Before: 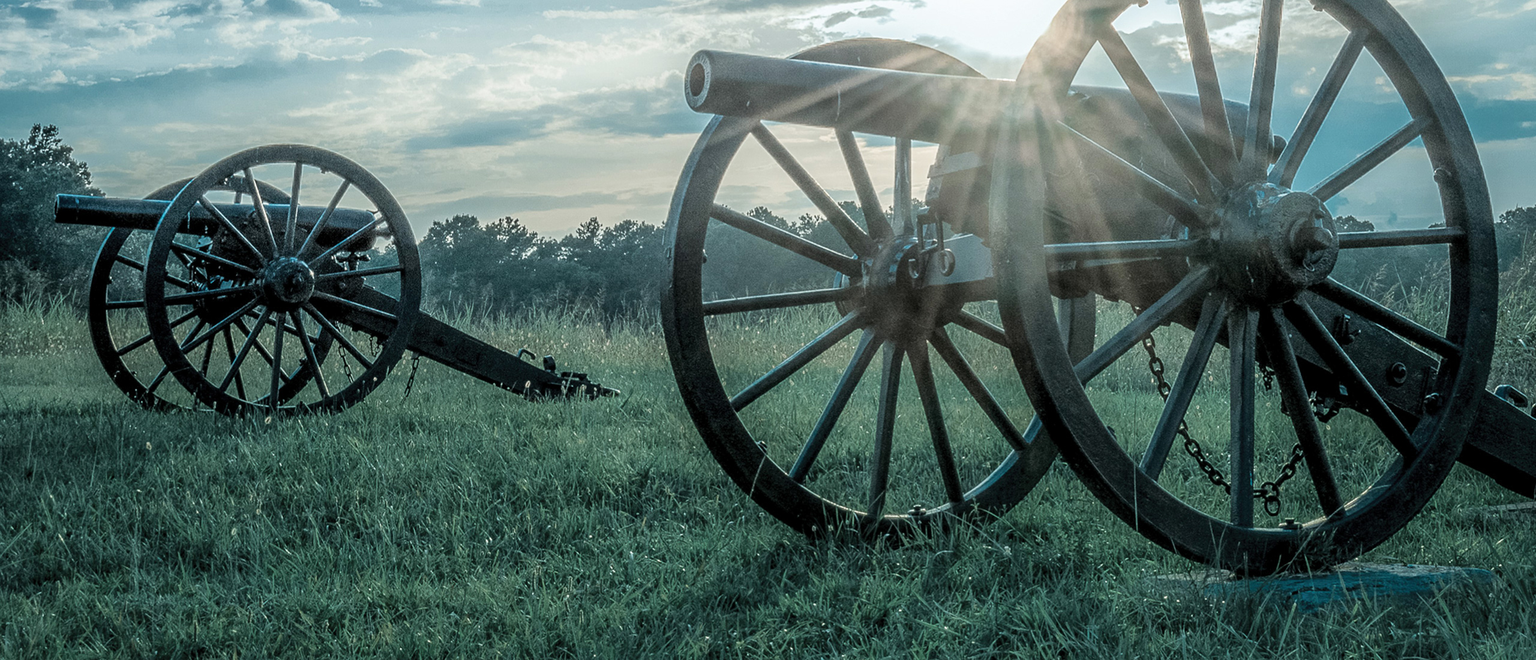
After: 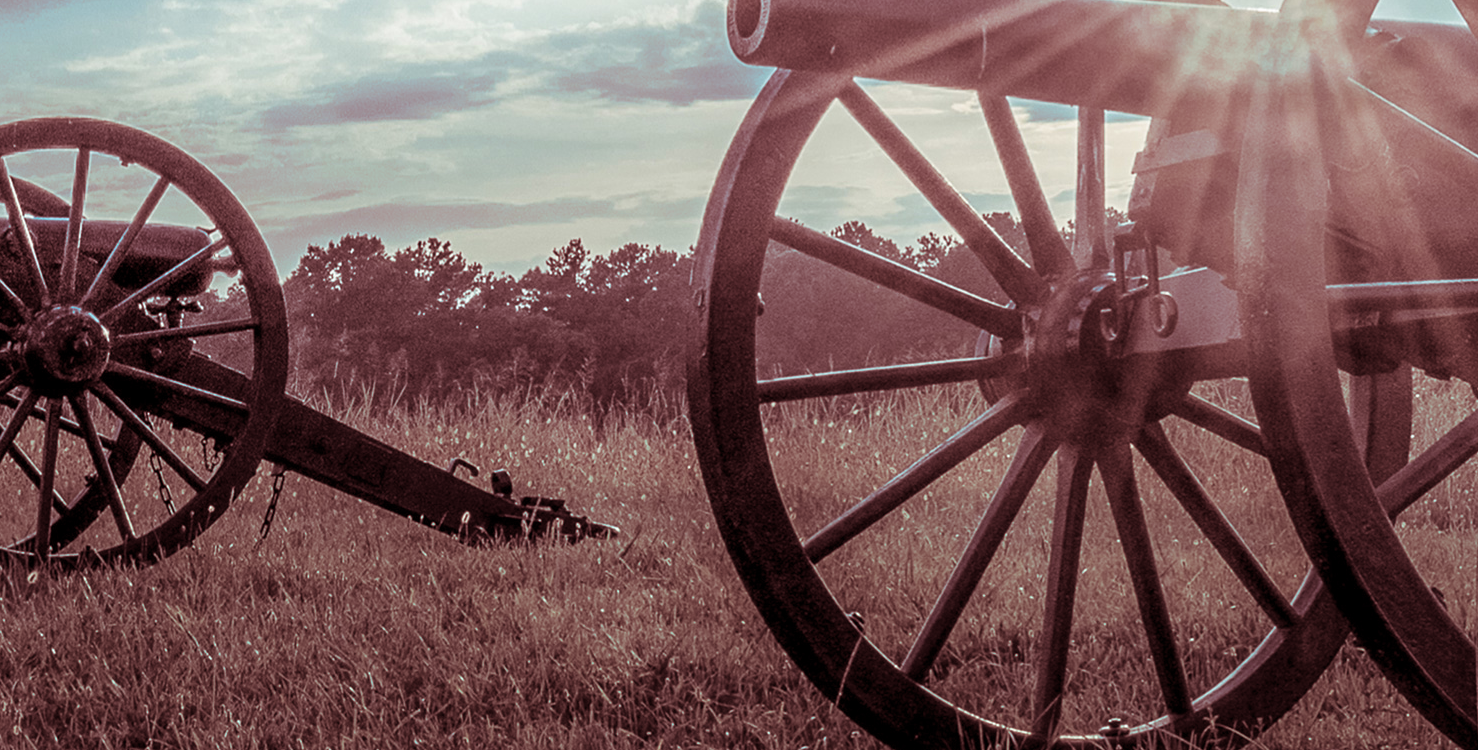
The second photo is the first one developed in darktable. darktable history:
split-toning: highlights › saturation 0, balance -61.83
crop: left 16.202%, top 11.208%, right 26.045%, bottom 20.557%
